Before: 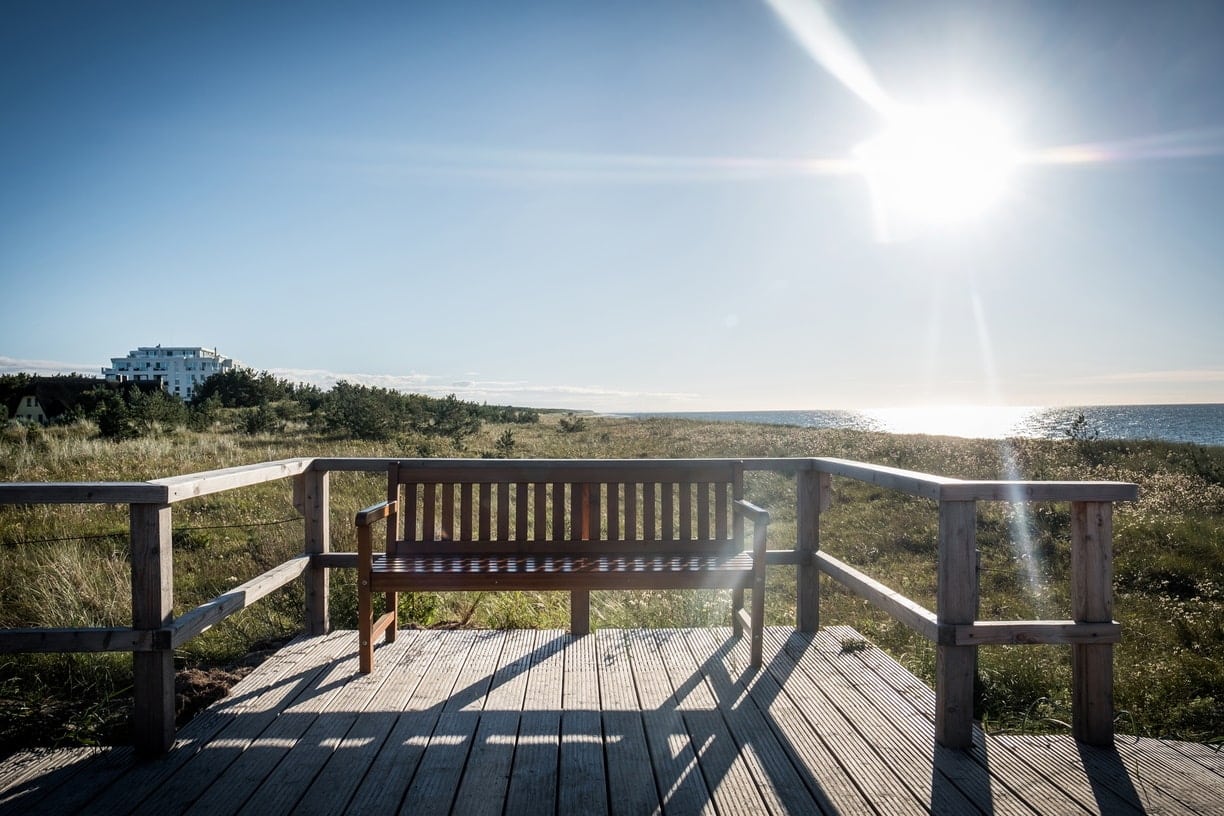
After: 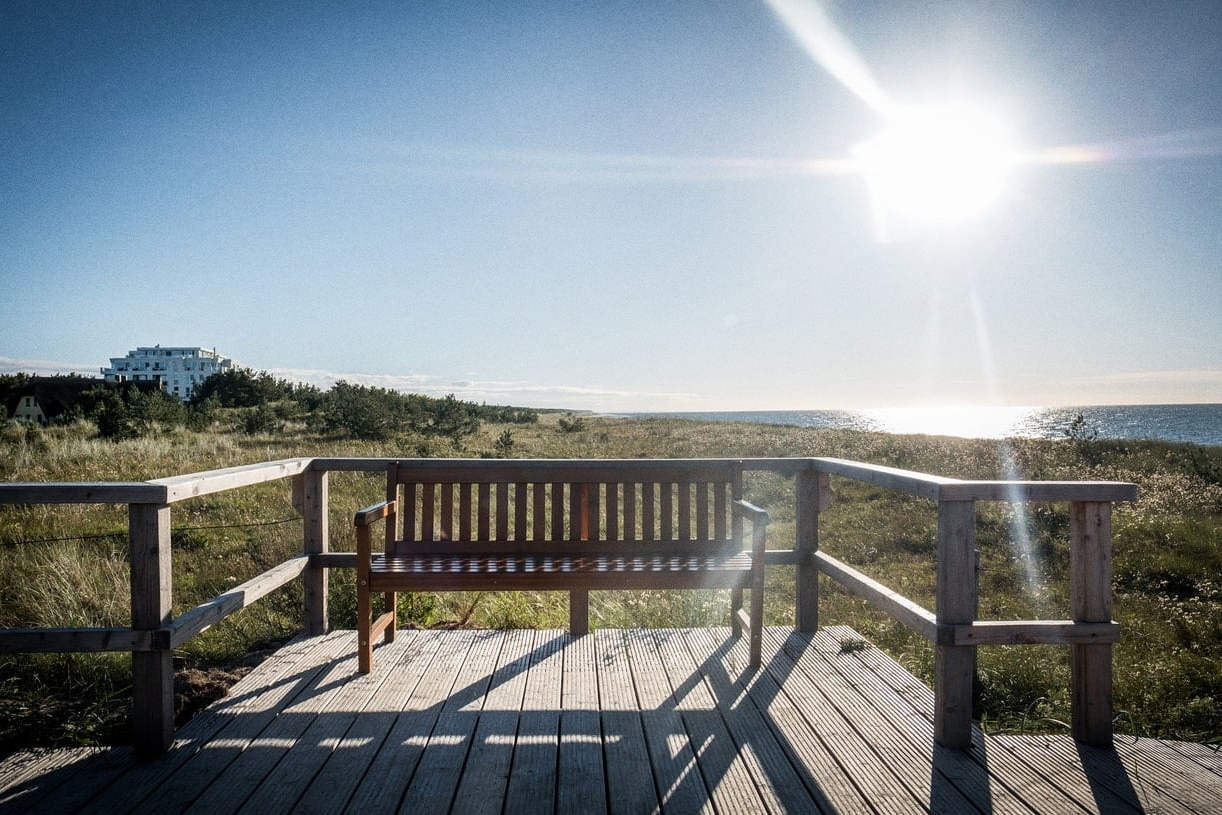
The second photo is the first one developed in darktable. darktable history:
grain: on, module defaults
crop and rotate: left 0.126%
